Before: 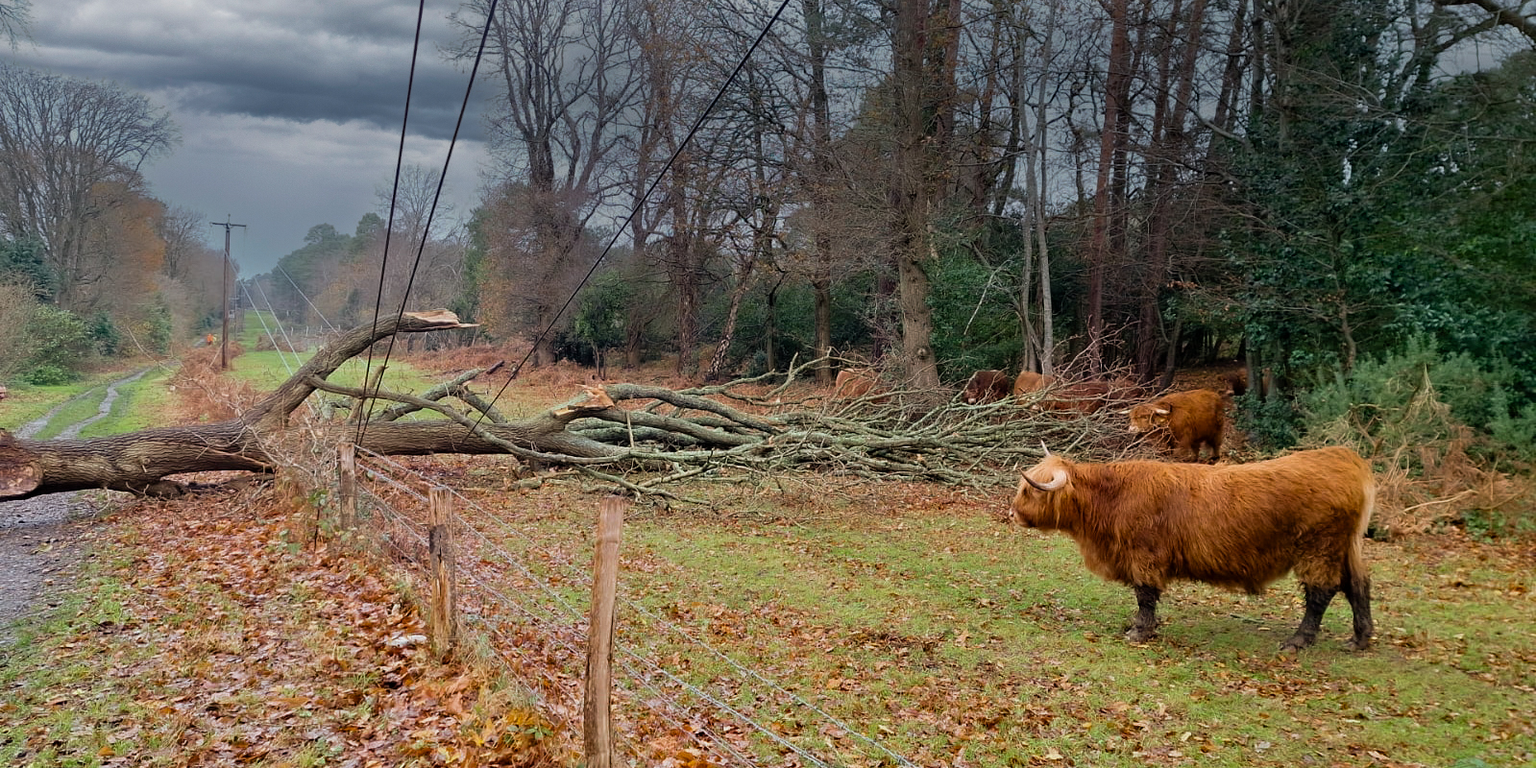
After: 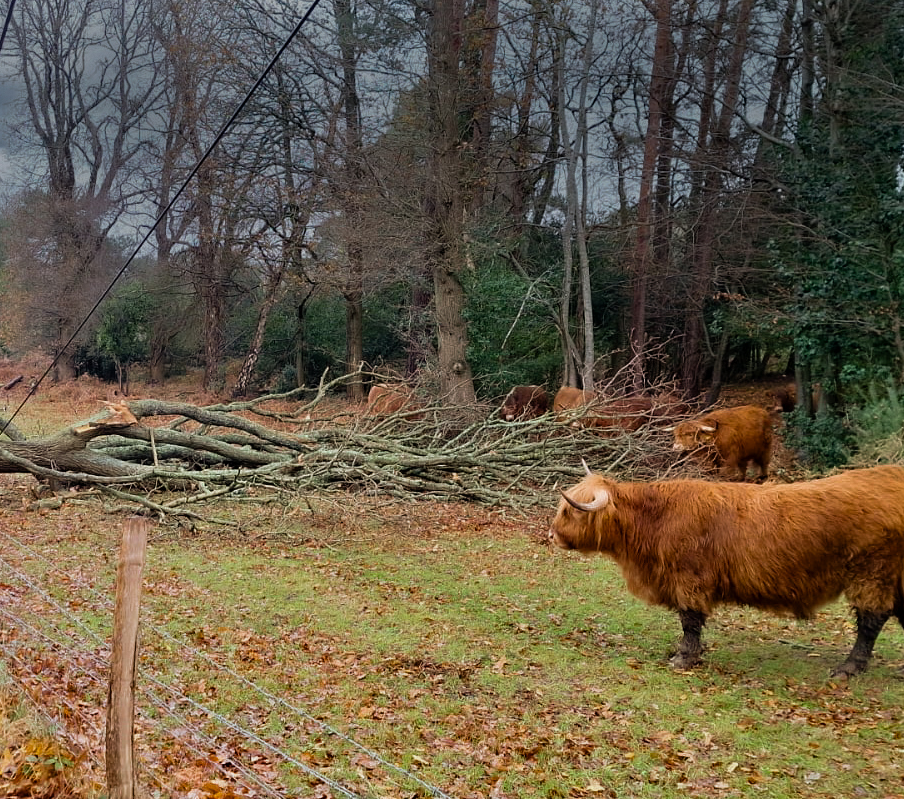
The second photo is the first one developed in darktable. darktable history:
crop: left 31.431%, top 0.013%, right 12.028%
